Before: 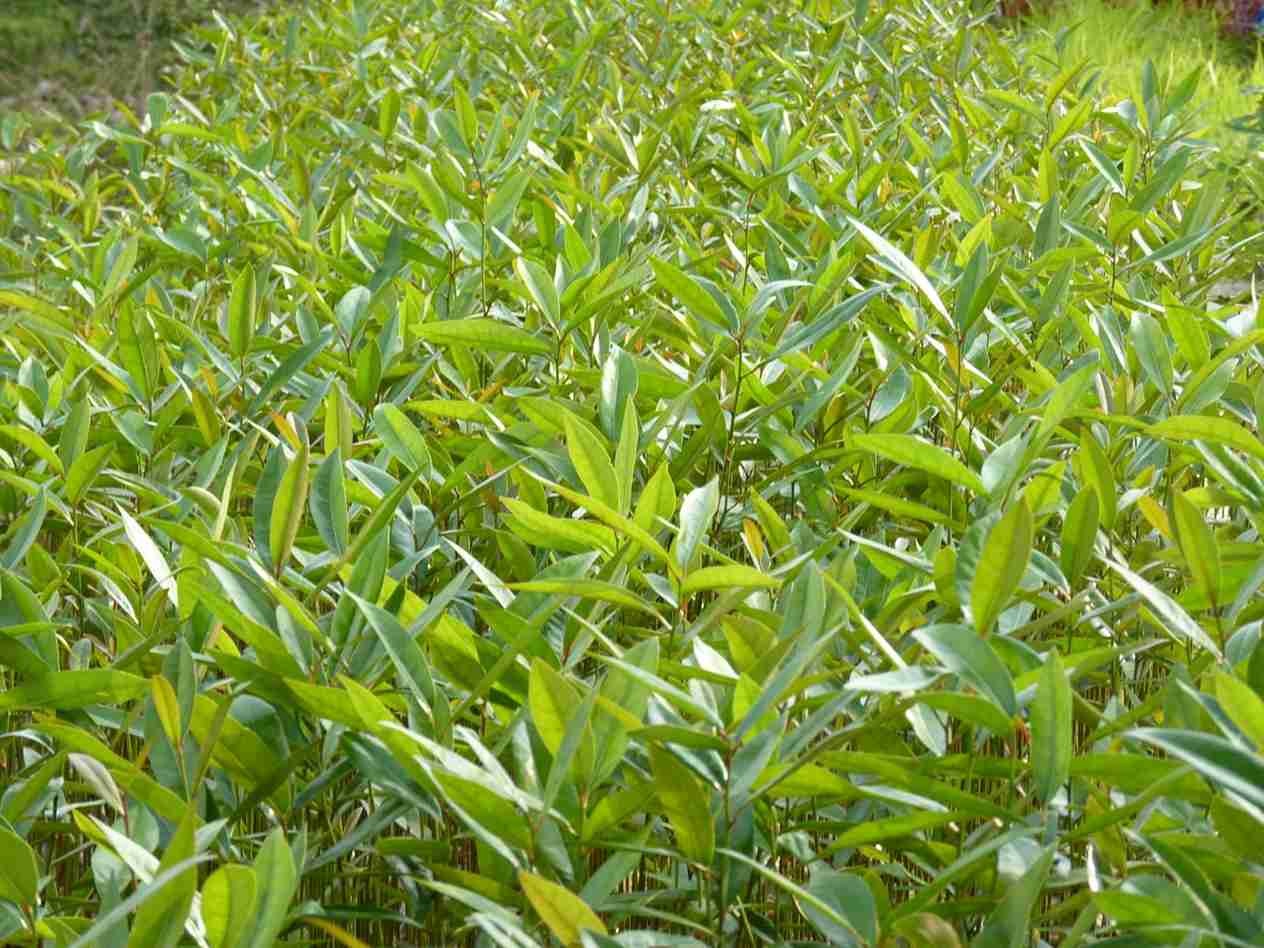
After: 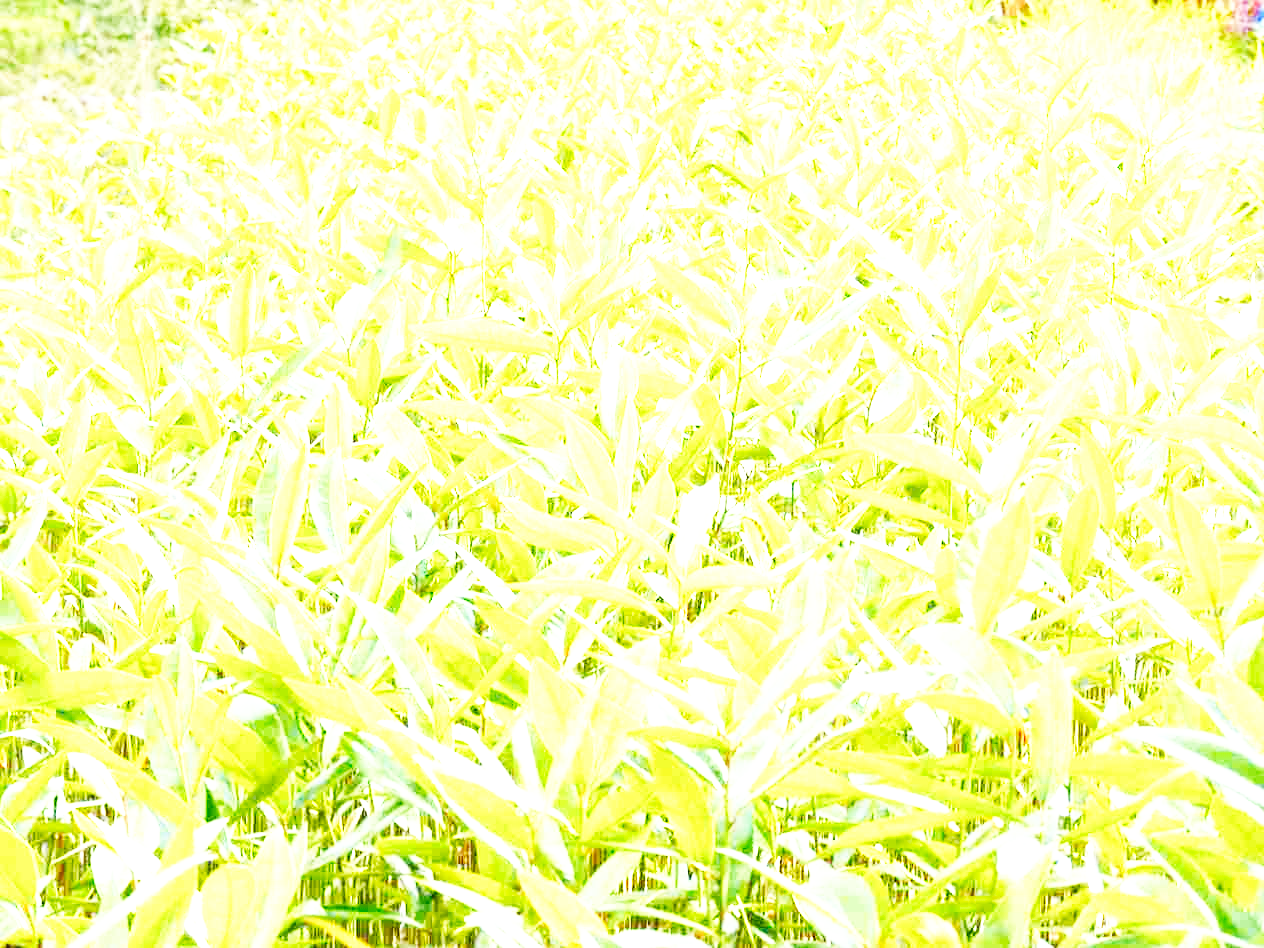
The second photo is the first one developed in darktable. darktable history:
base curve: curves: ch0 [(0, 0) (0.007, 0.004) (0.027, 0.03) (0.046, 0.07) (0.207, 0.54) (0.442, 0.872) (0.673, 0.972) (1, 1)], preserve colors none
exposure: exposure 2.003 EV, compensate highlight preservation false
